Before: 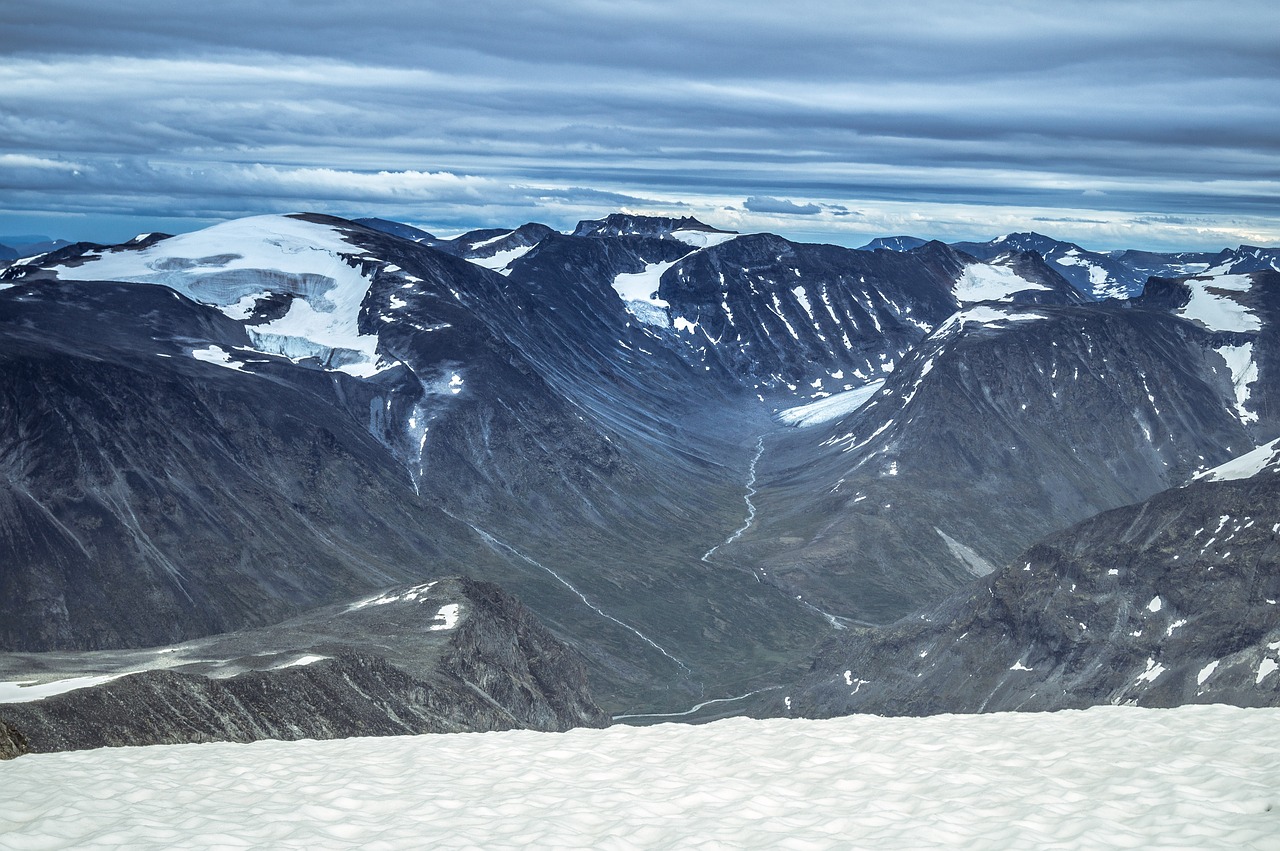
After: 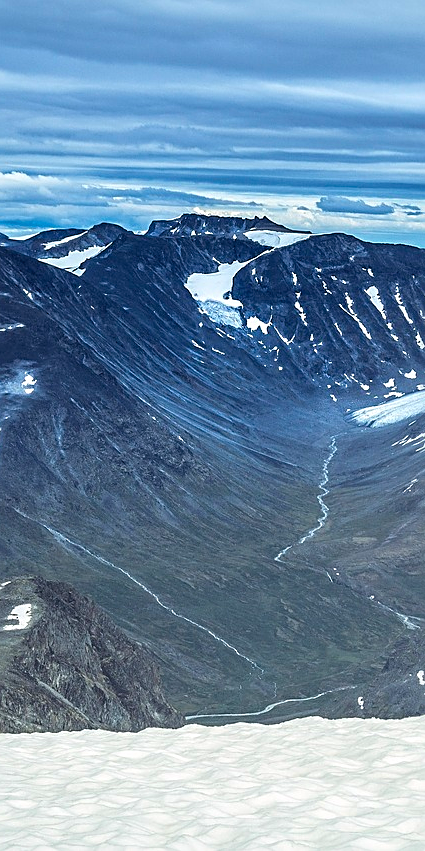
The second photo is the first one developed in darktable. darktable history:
sharpen: on, module defaults
crop: left 33.36%, right 33.36%
color balance rgb: perceptual saturation grading › global saturation 30%, global vibrance 20%
